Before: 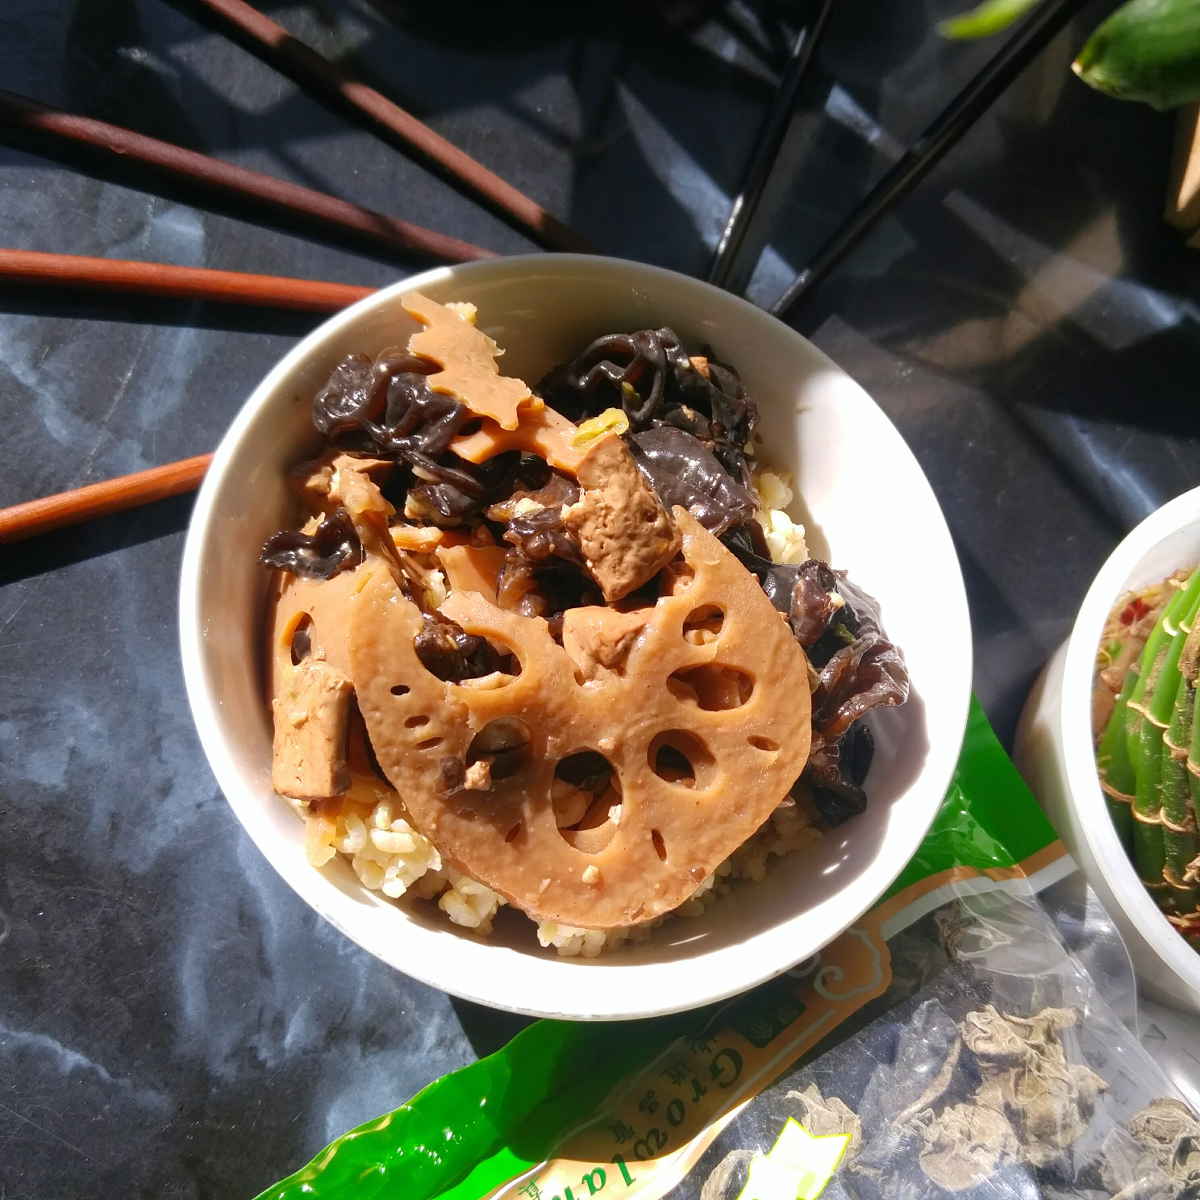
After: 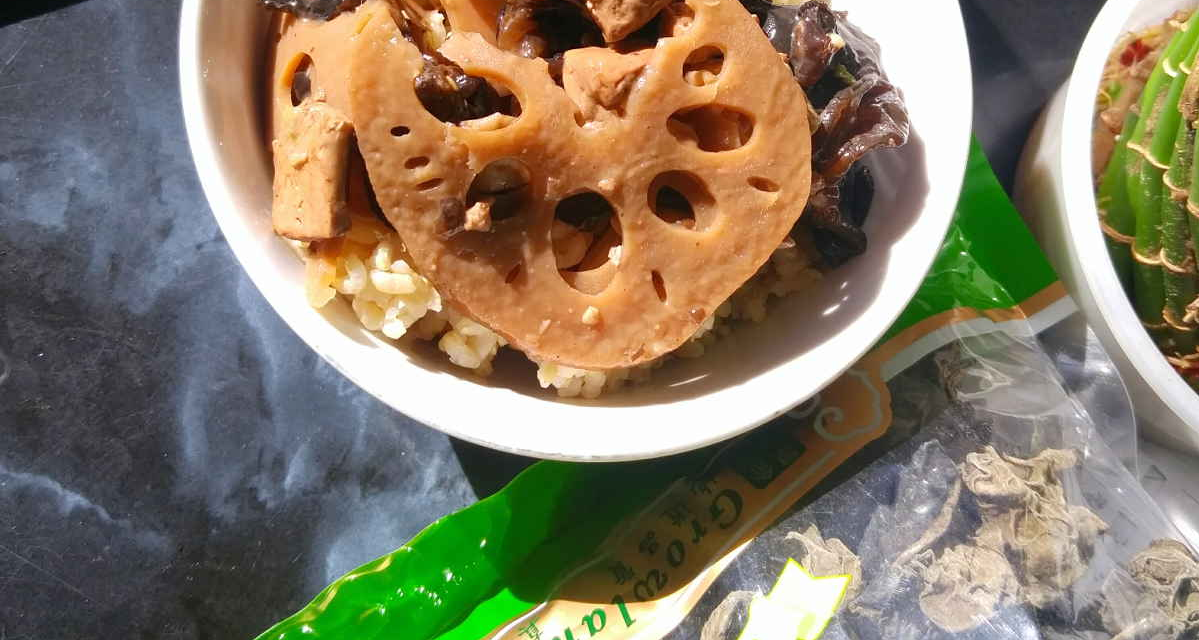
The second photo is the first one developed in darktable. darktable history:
crop and rotate: top 46.644%, right 0.022%
